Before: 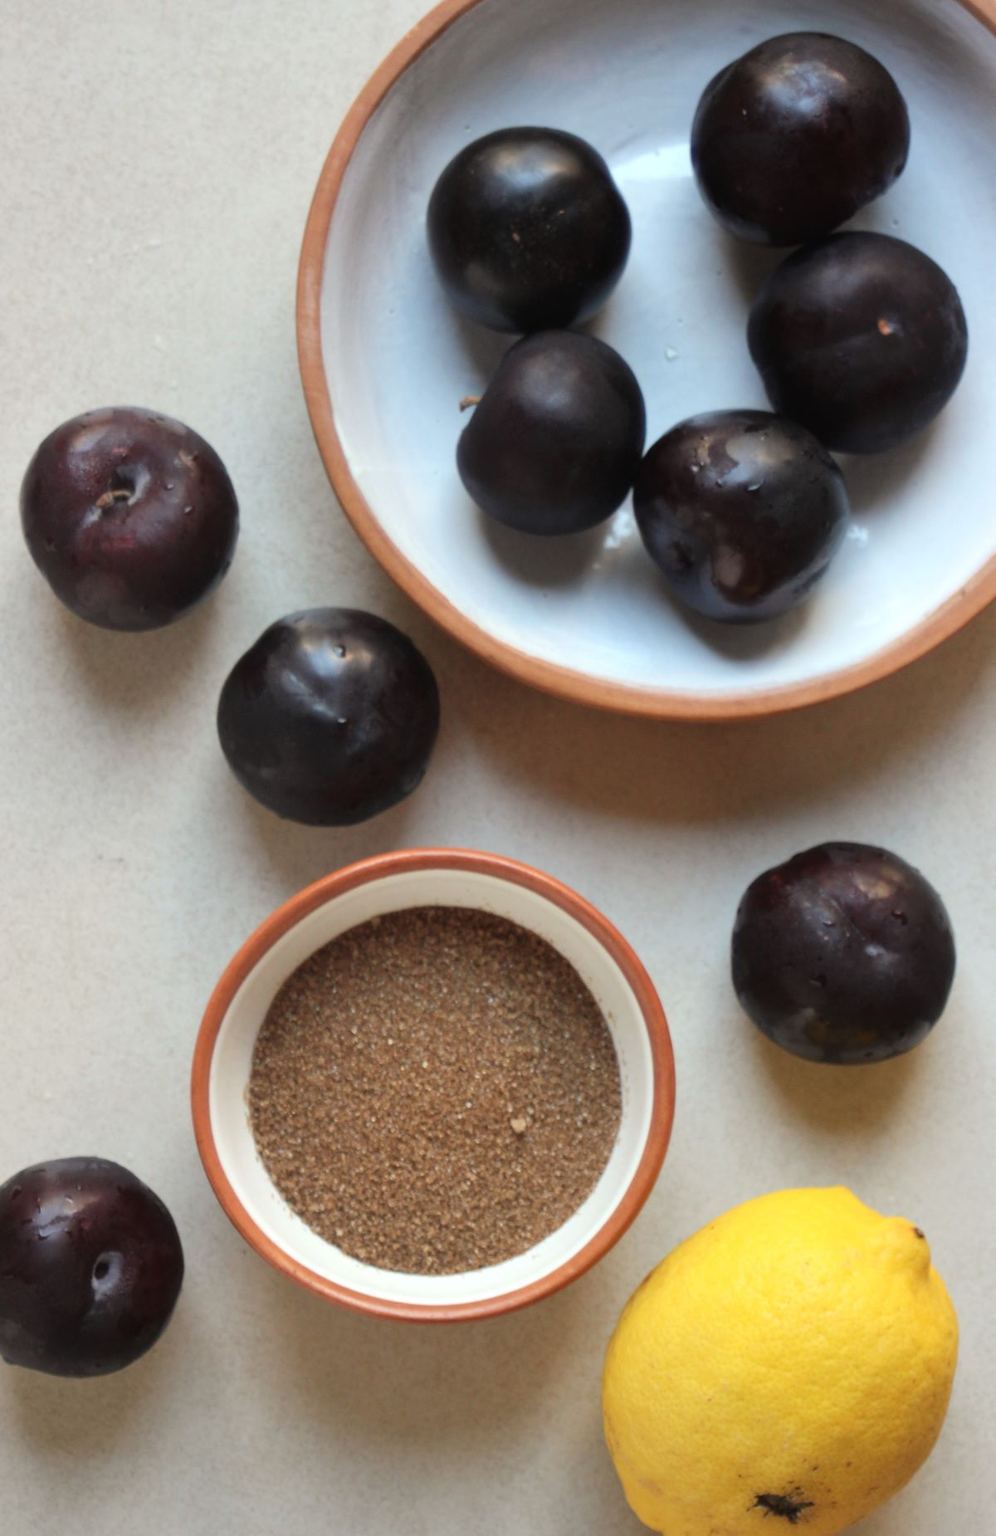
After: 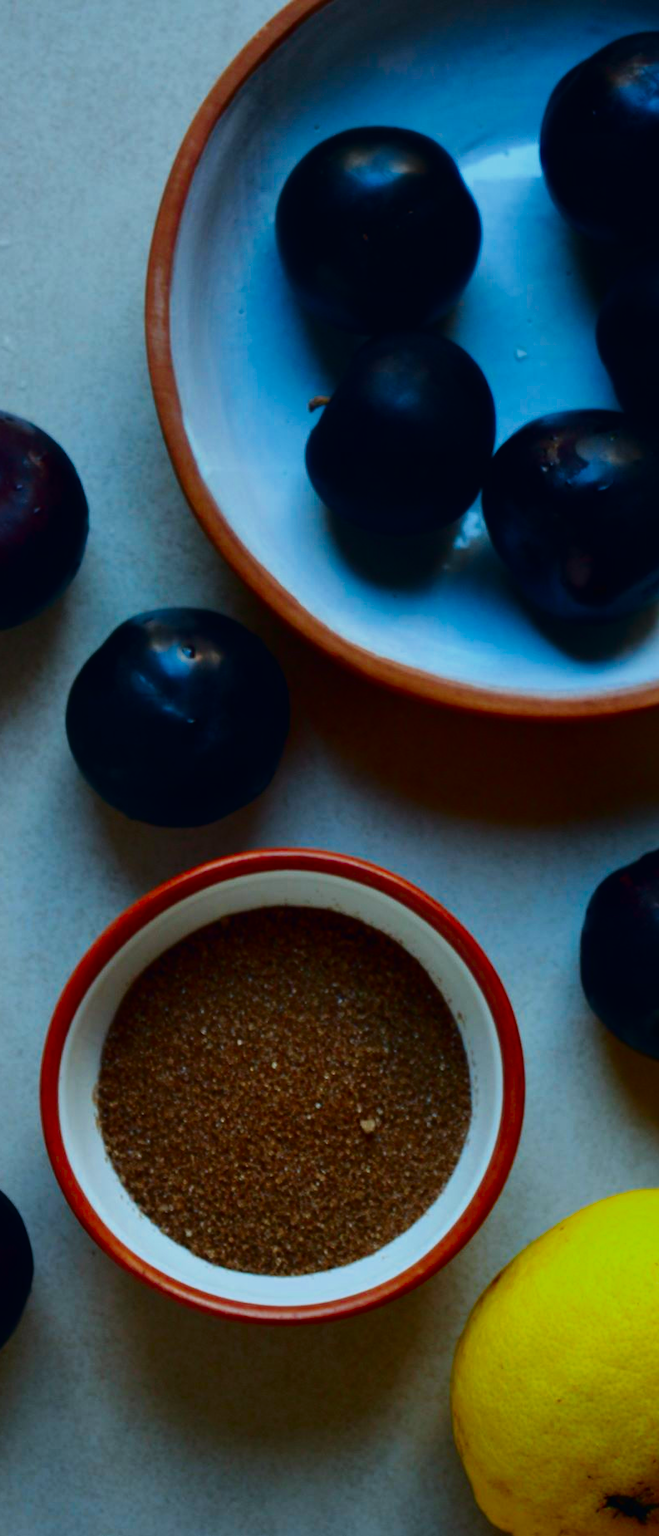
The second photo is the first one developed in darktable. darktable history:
crop and rotate: left 15.249%, right 18.522%
color calibration: illuminant F (fluorescent), F source F9 (Cool White Deluxe 4150 K) – high CRI, x 0.375, y 0.373, temperature 4159.88 K
filmic rgb: black relative exposure -16 EV, white relative exposure 6.23 EV, hardness 5.01, contrast 1.344
exposure: black level correction -0.04, exposure 0.064 EV, compensate highlight preservation false
contrast brightness saturation: brightness -0.982, saturation 0.995
